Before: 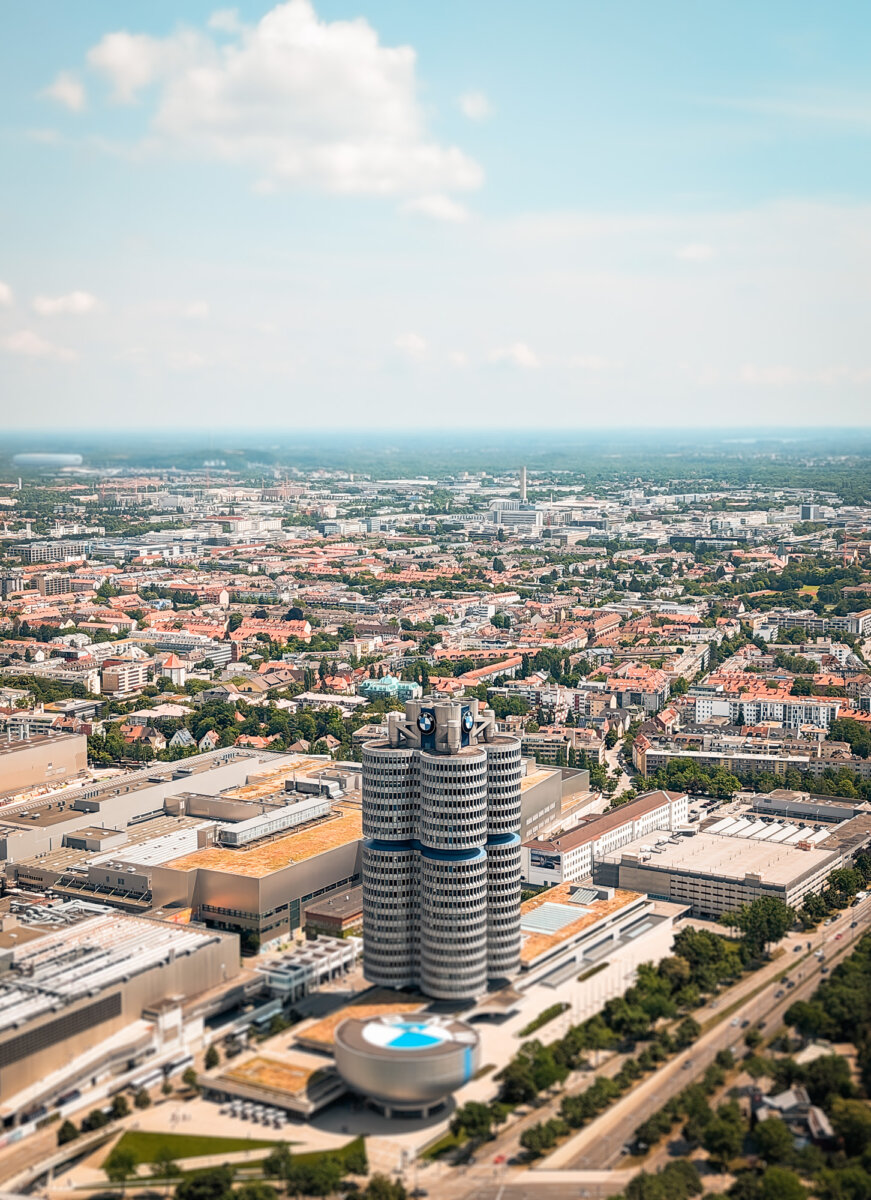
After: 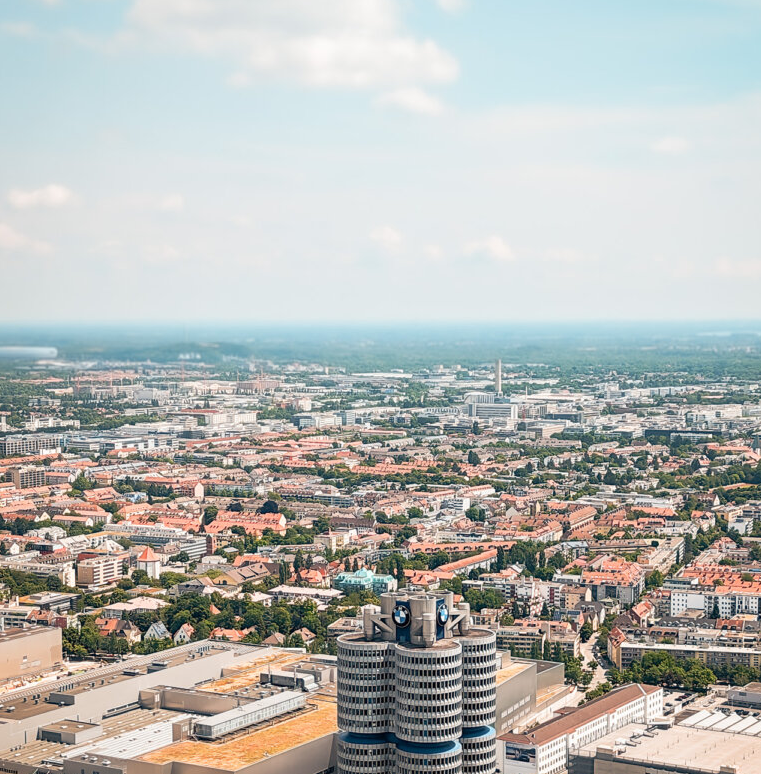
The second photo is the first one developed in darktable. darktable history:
crop: left 2.973%, top 8.945%, right 9.627%, bottom 26.477%
